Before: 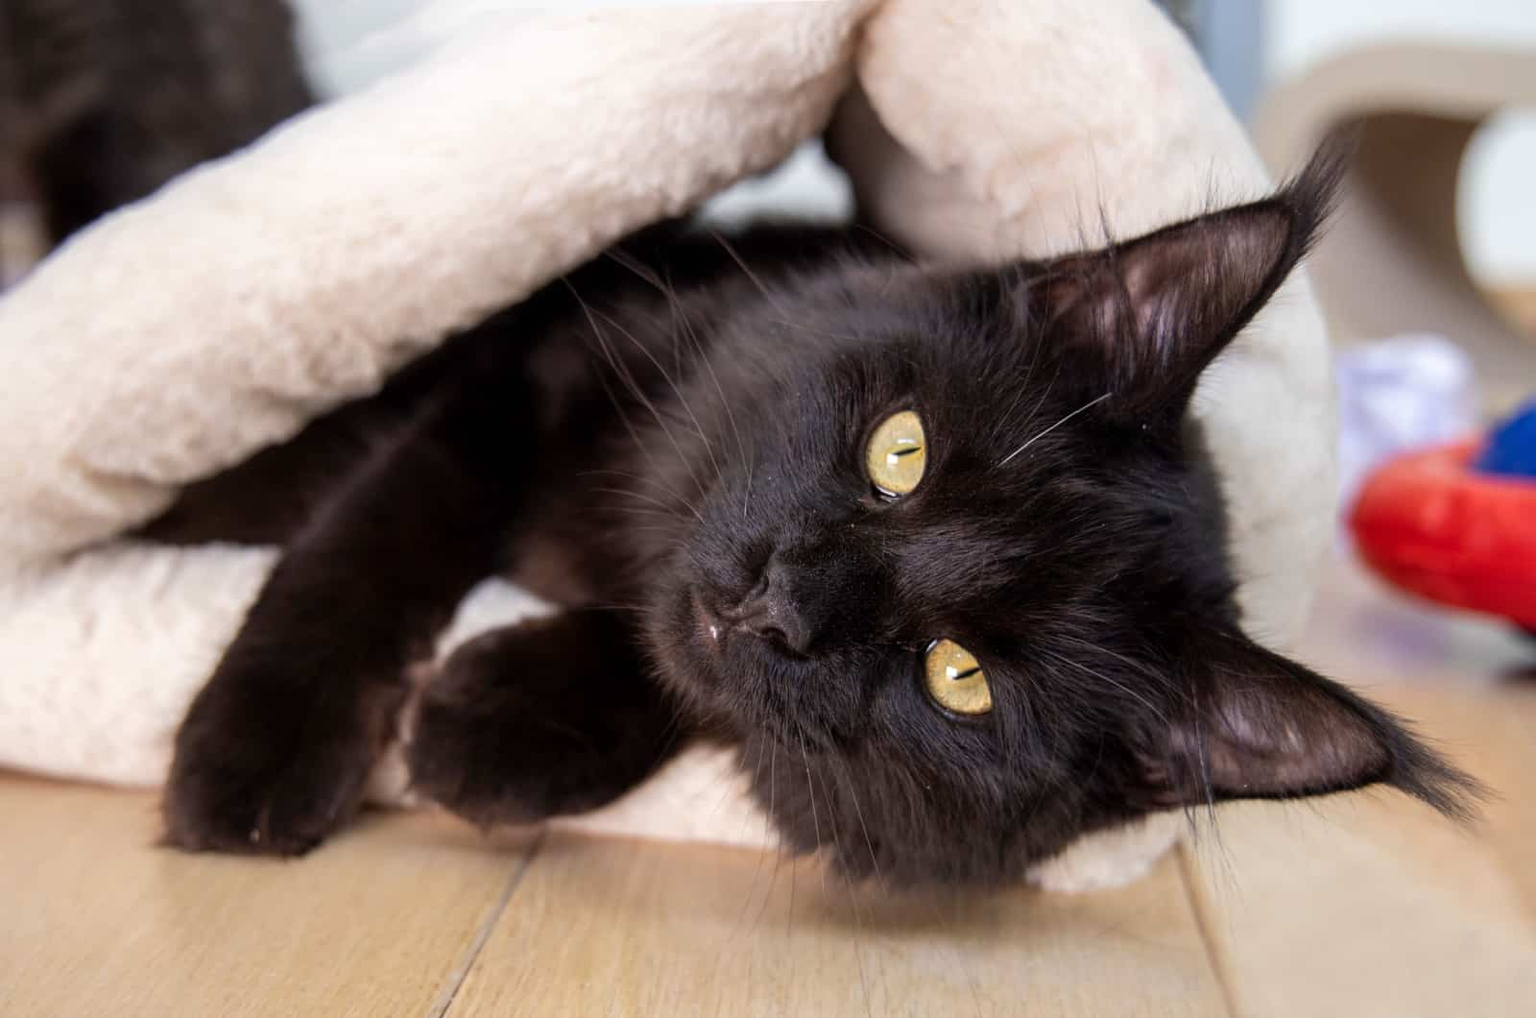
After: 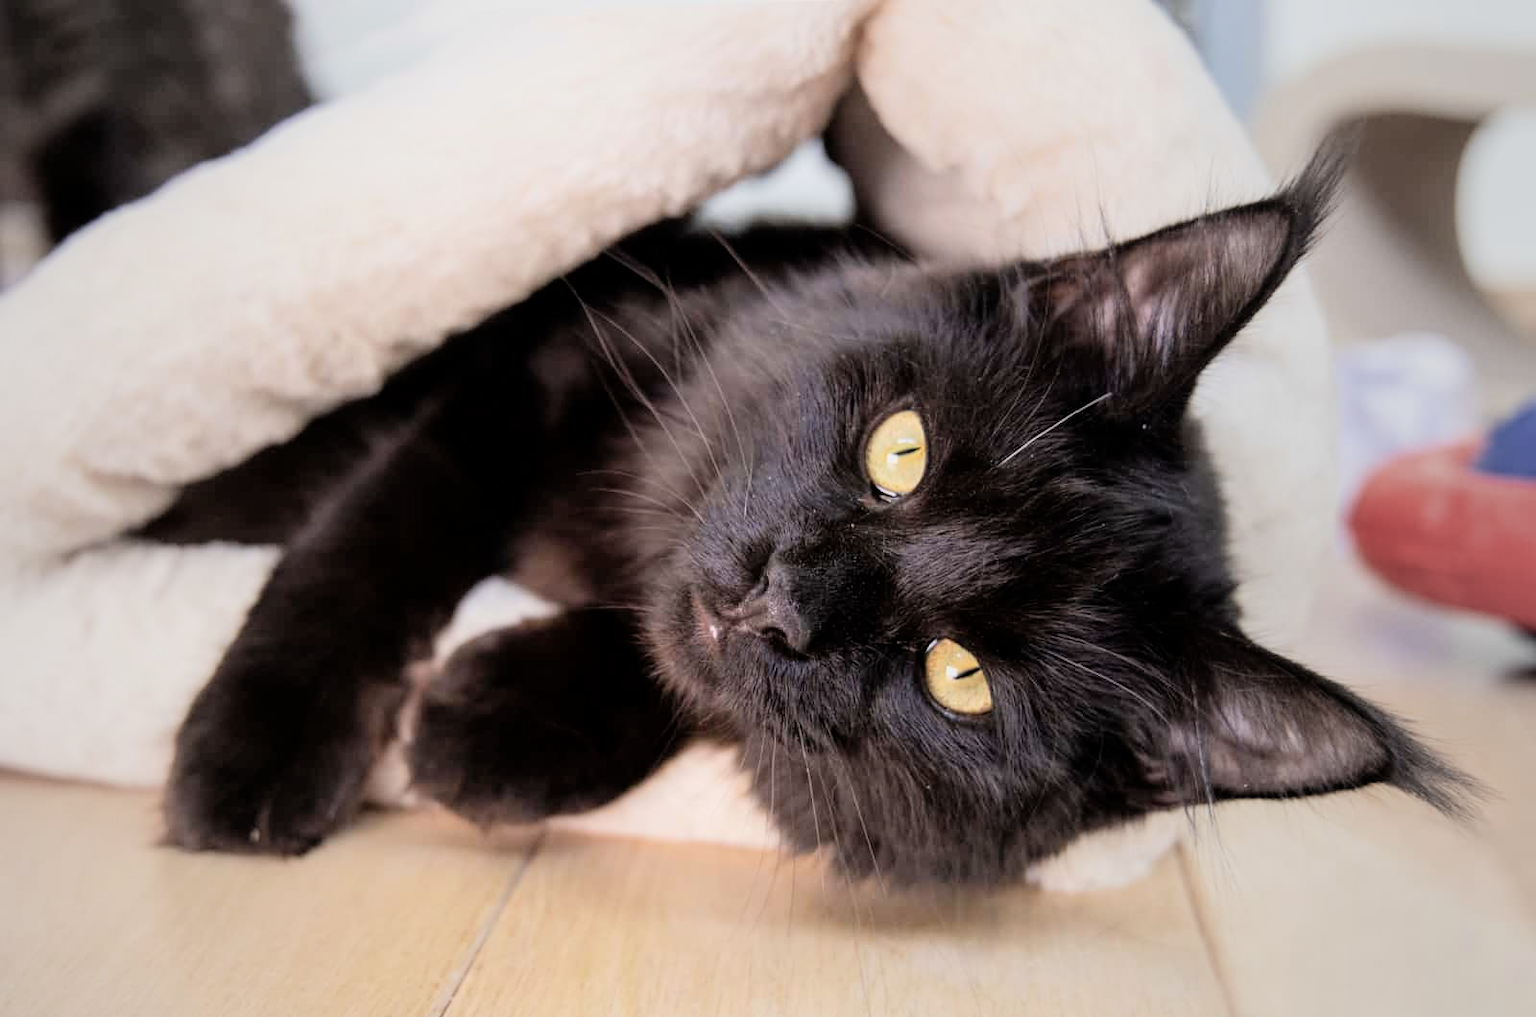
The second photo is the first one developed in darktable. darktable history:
vignetting: fall-off start 18.21%, fall-off radius 137.95%, brightness -0.207, center (-0.078, 0.066), width/height ratio 0.62, shape 0.59
exposure: exposure 1.061 EV, compensate highlight preservation false
filmic rgb: black relative exposure -7.65 EV, white relative exposure 4.56 EV, hardness 3.61, color science v6 (2022)
